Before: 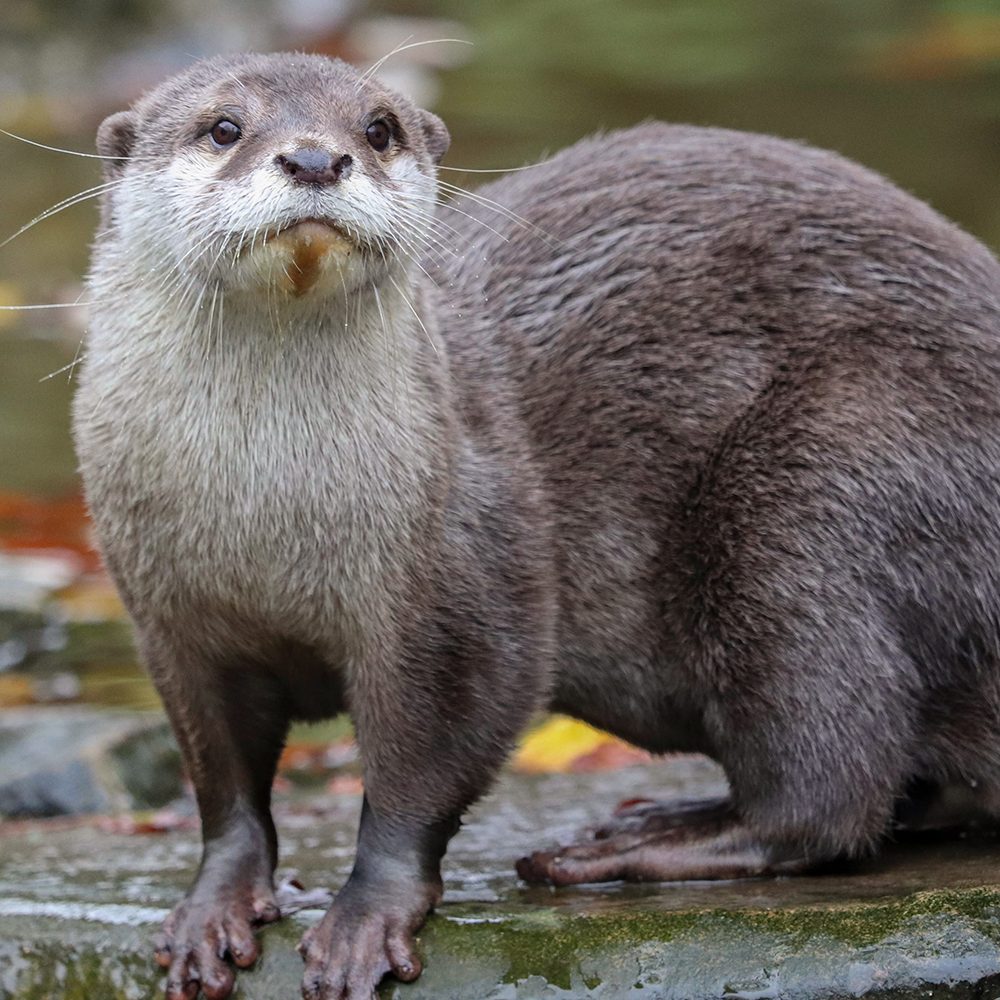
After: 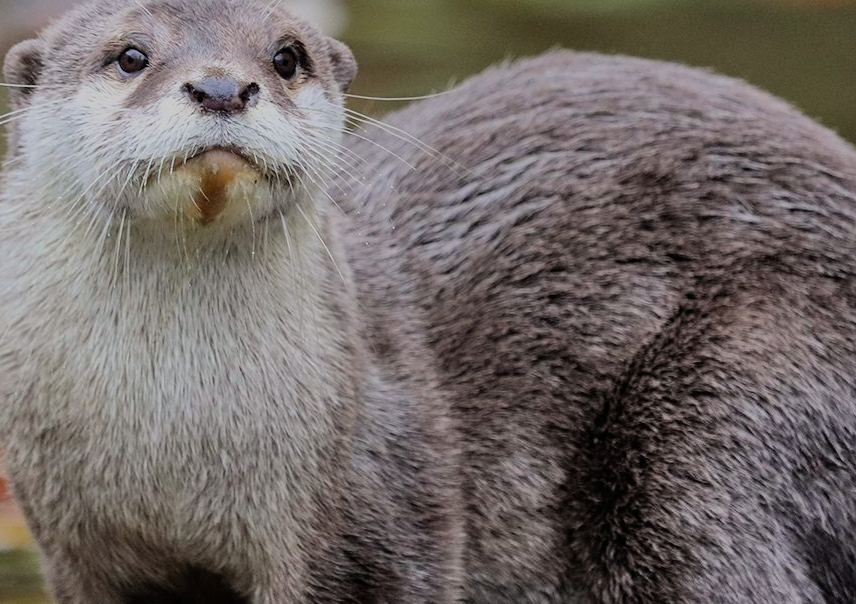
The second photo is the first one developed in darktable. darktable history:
crop and rotate: left 9.345%, top 7.22%, right 4.982%, bottom 32.331%
filmic rgb: black relative exposure -7.15 EV, white relative exposure 5.36 EV, hardness 3.02, color science v6 (2022)
shadows and highlights: highlights color adjustment 0%, low approximation 0.01, soften with gaussian
